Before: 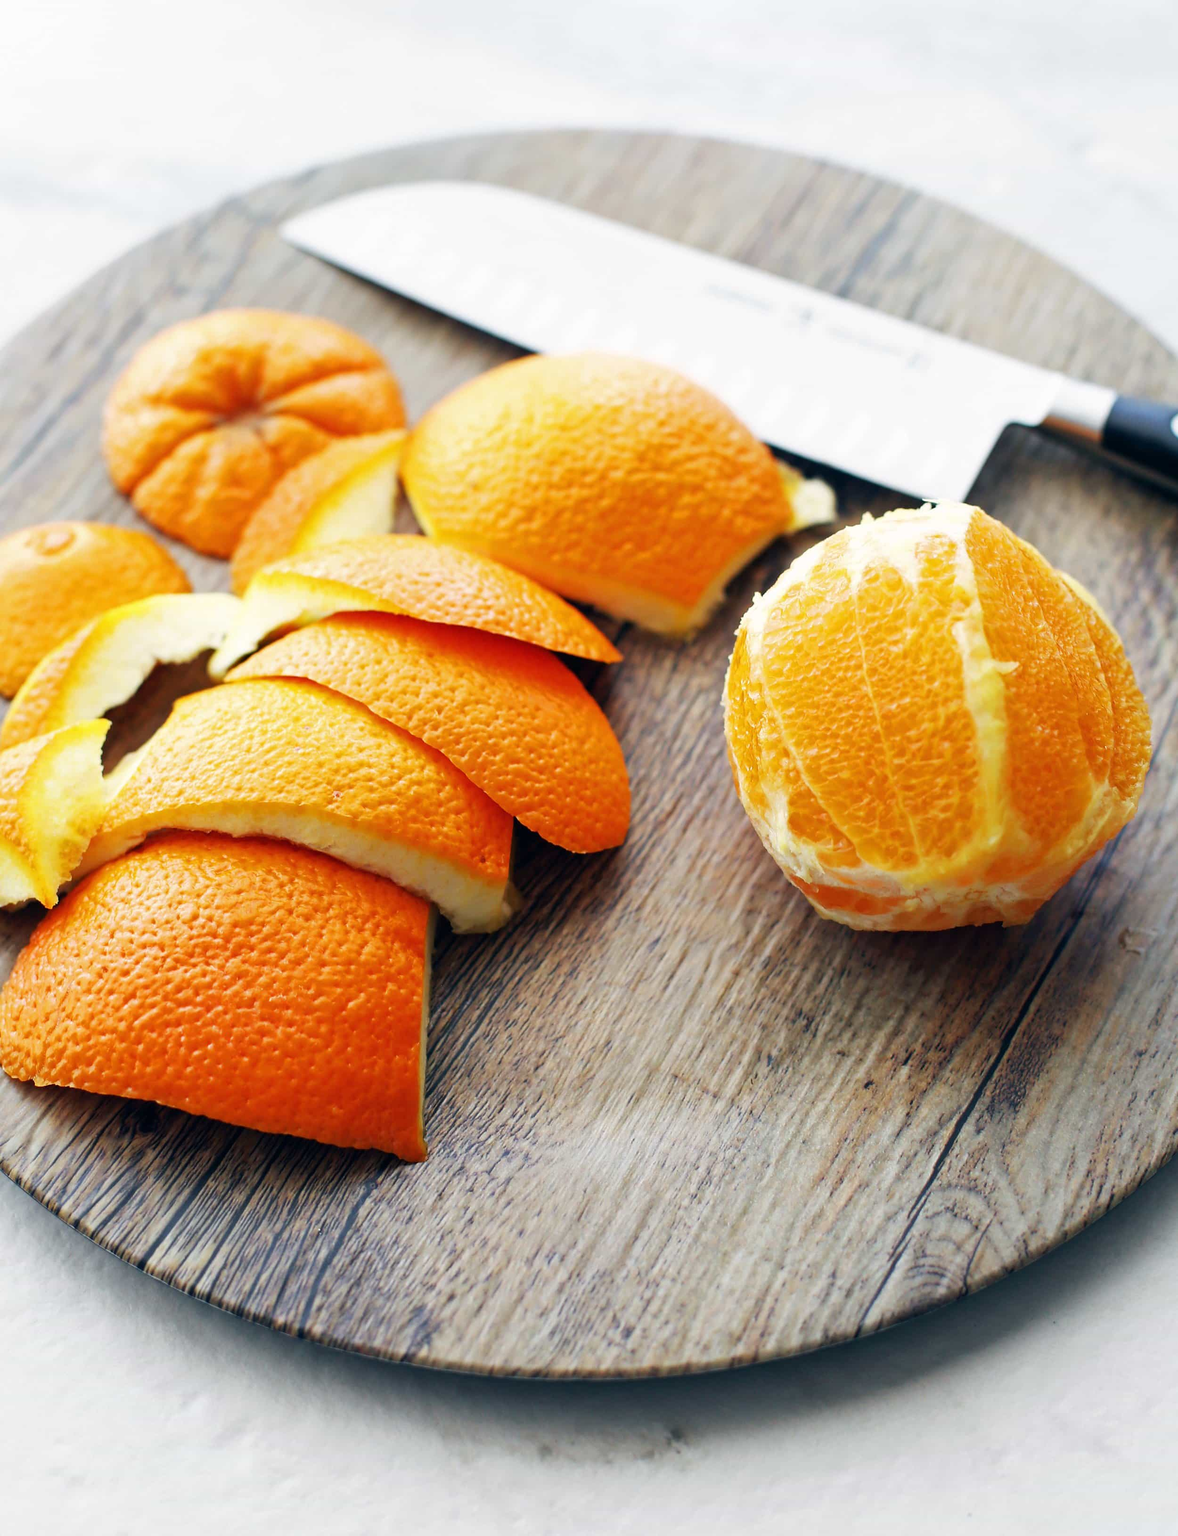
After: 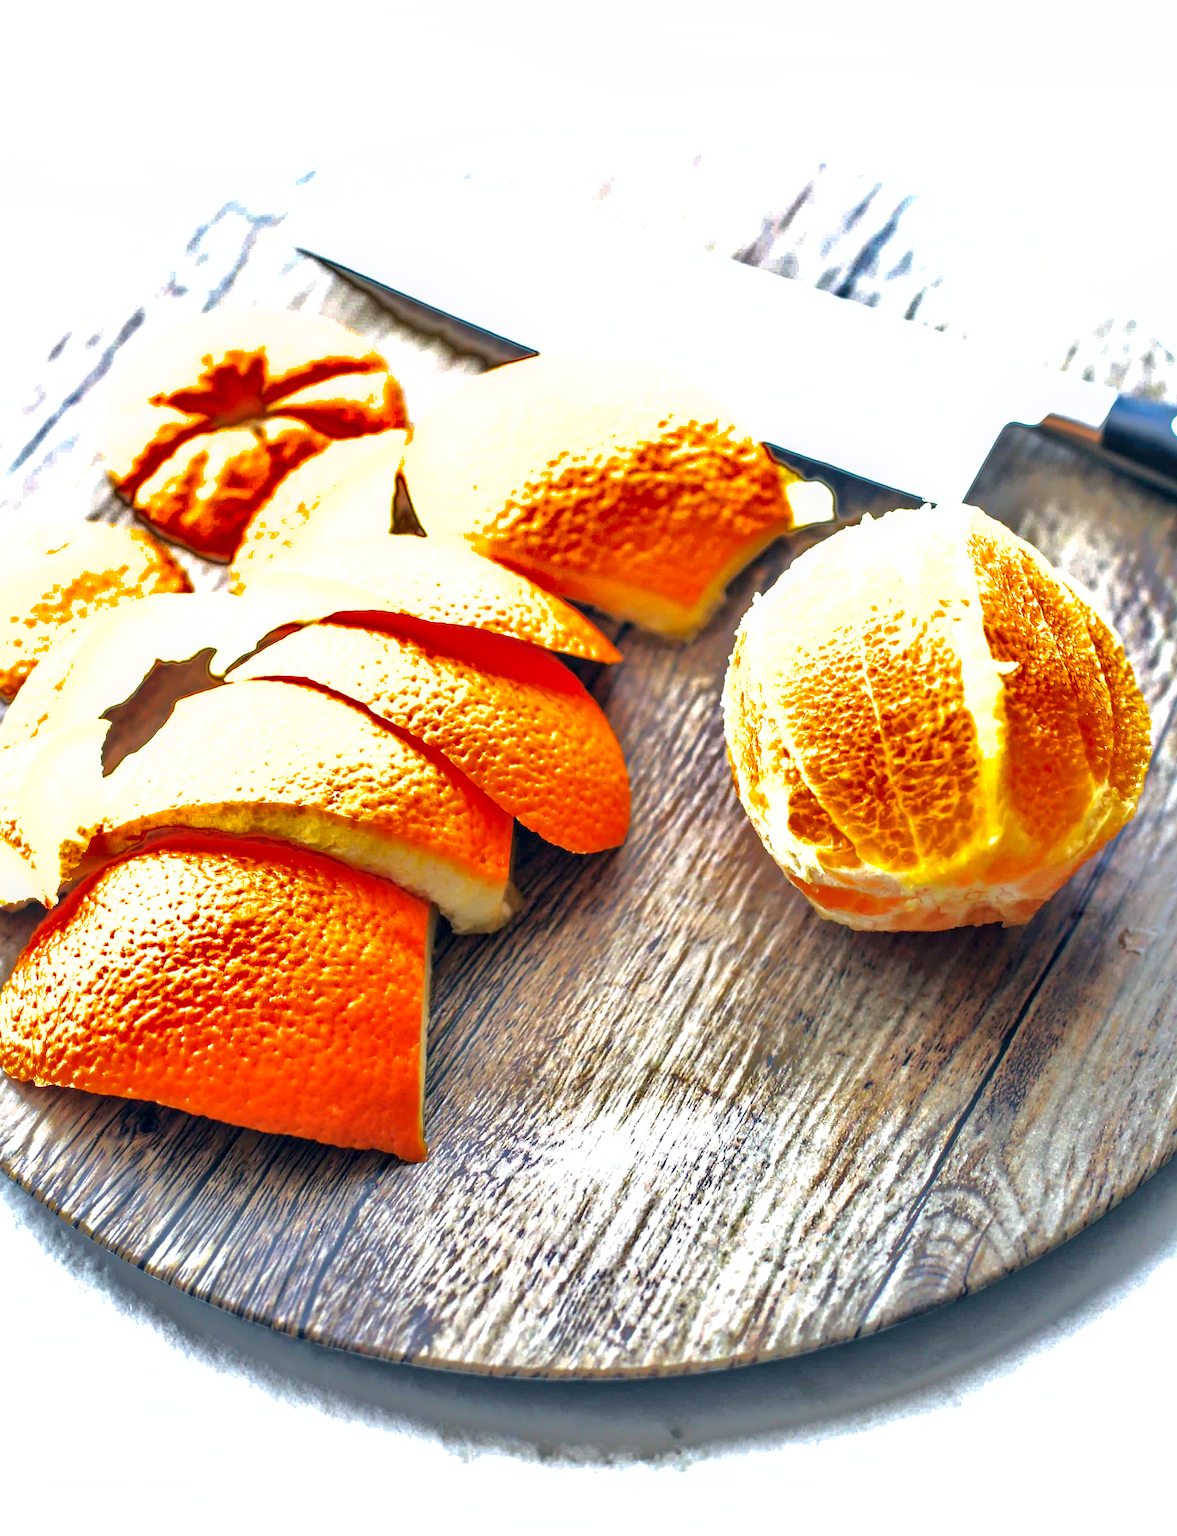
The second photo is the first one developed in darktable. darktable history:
shadows and highlights: shadows 38.43, highlights -74.54
local contrast: on, module defaults
exposure: black level correction 0, exposure 1 EV, compensate exposure bias true, compensate highlight preservation false
white balance: red 0.976, blue 1.04
